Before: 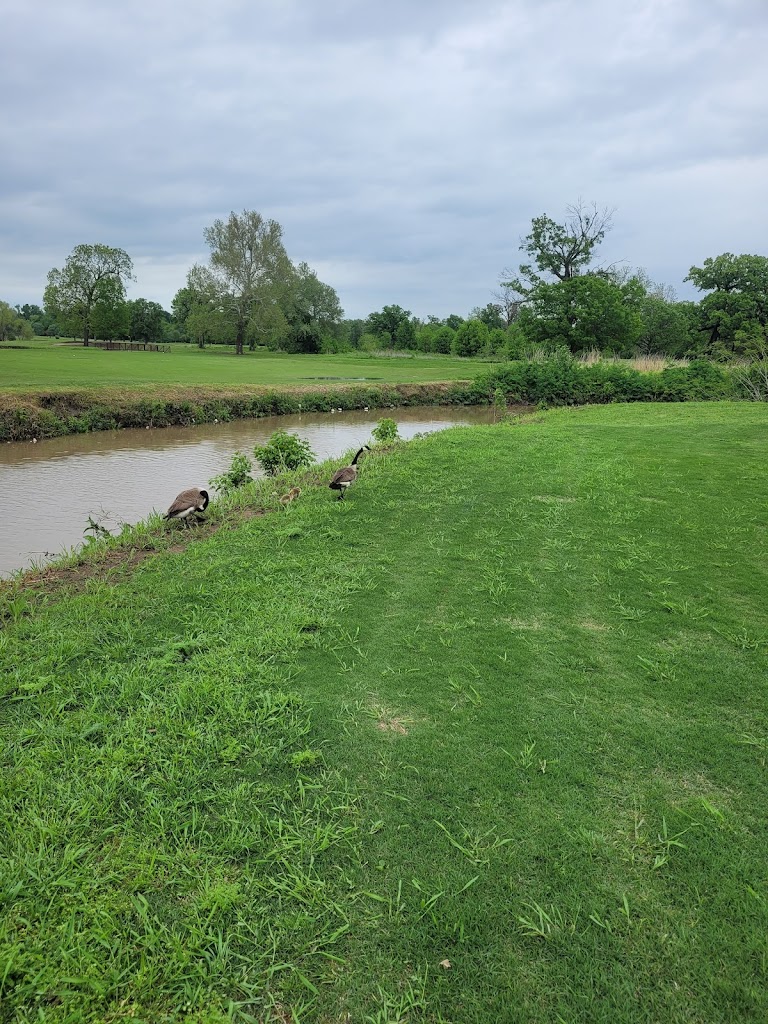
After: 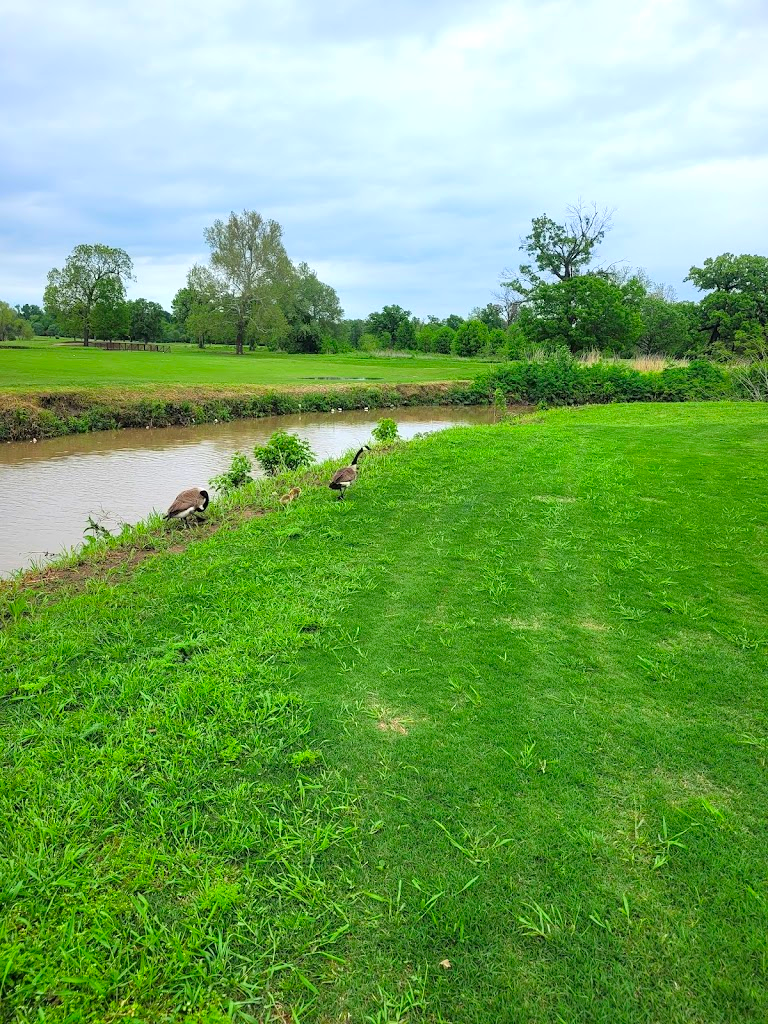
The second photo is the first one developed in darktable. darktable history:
contrast brightness saturation: saturation 0.494
color calibration: illuminant same as pipeline (D50), adaptation XYZ, x 0.346, y 0.358, temperature 5005.3 K
exposure: exposure 0.495 EV, compensate exposure bias true, compensate highlight preservation false
